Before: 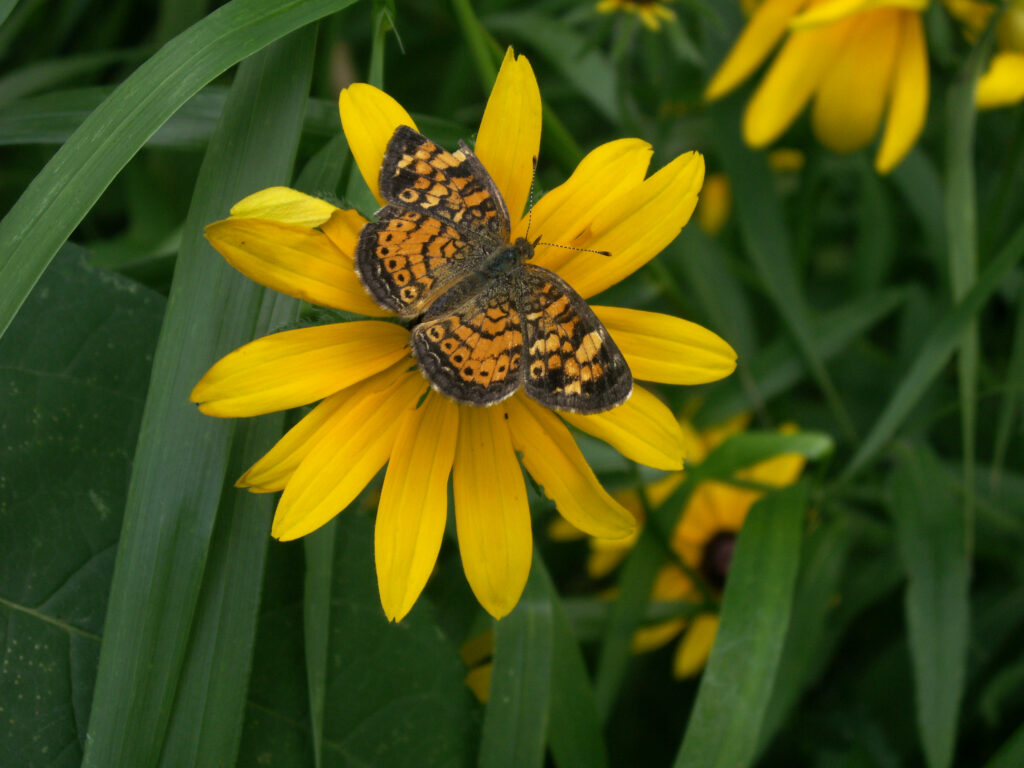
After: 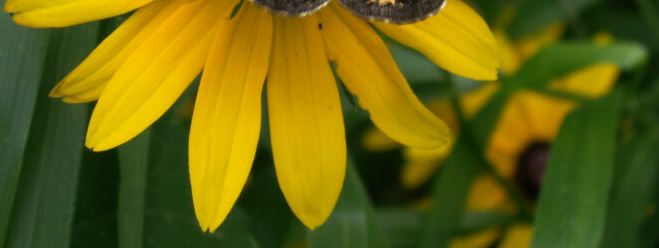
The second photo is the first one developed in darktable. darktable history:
crop: left 18.177%, top 50.811%, right 17.436%, bottom 16.858%
